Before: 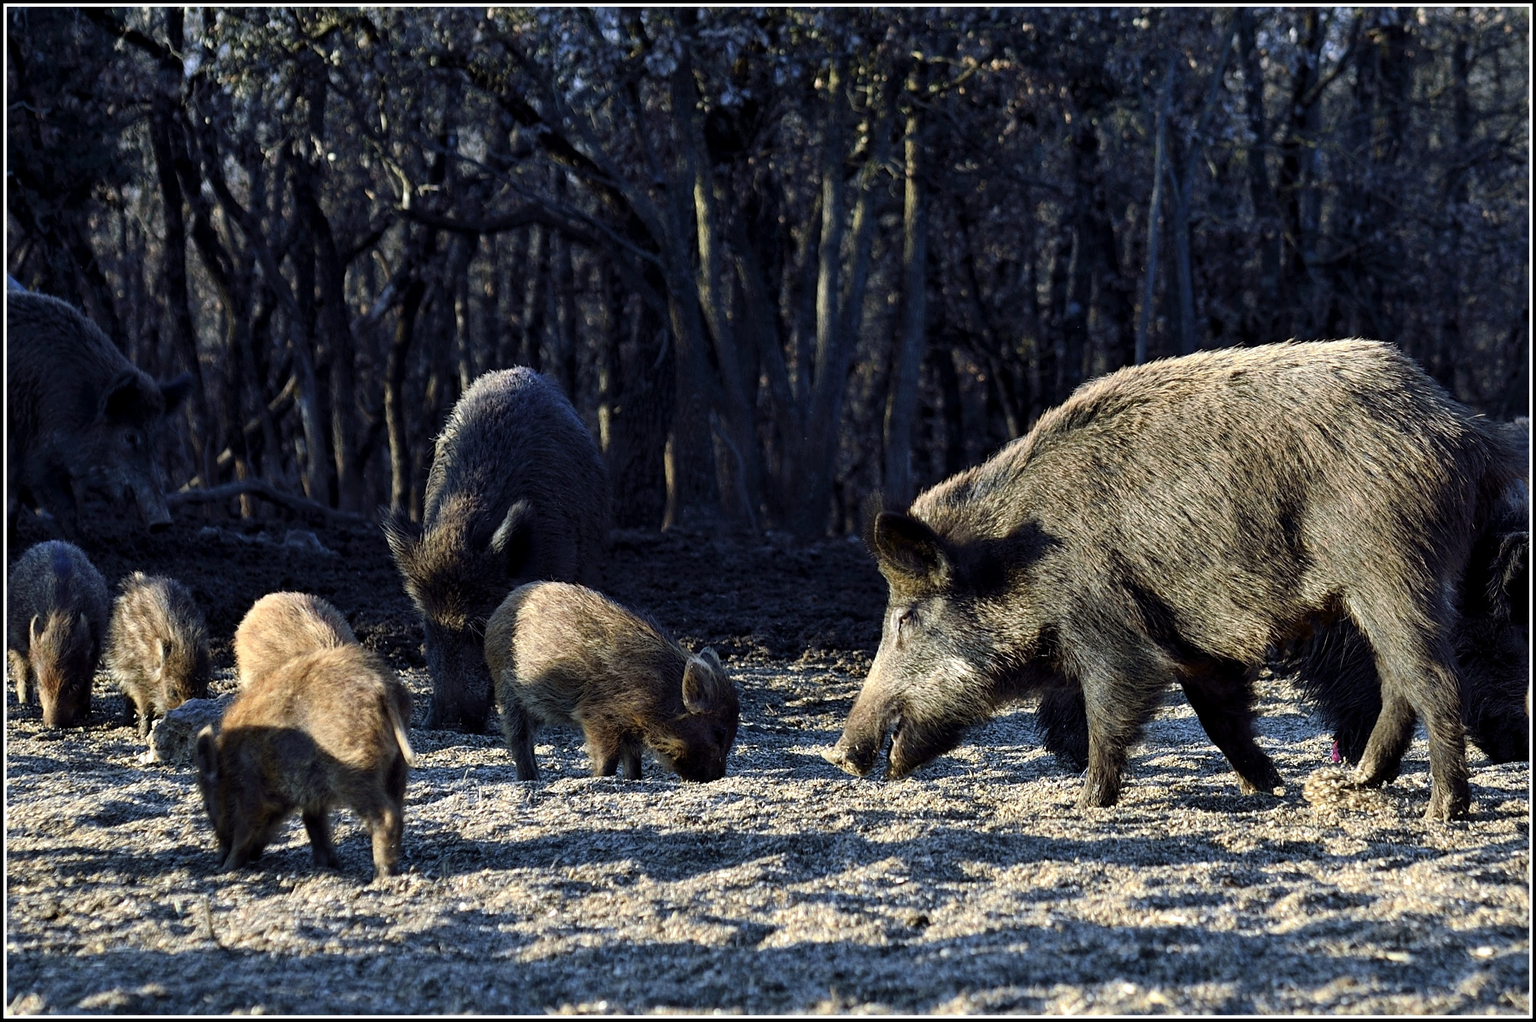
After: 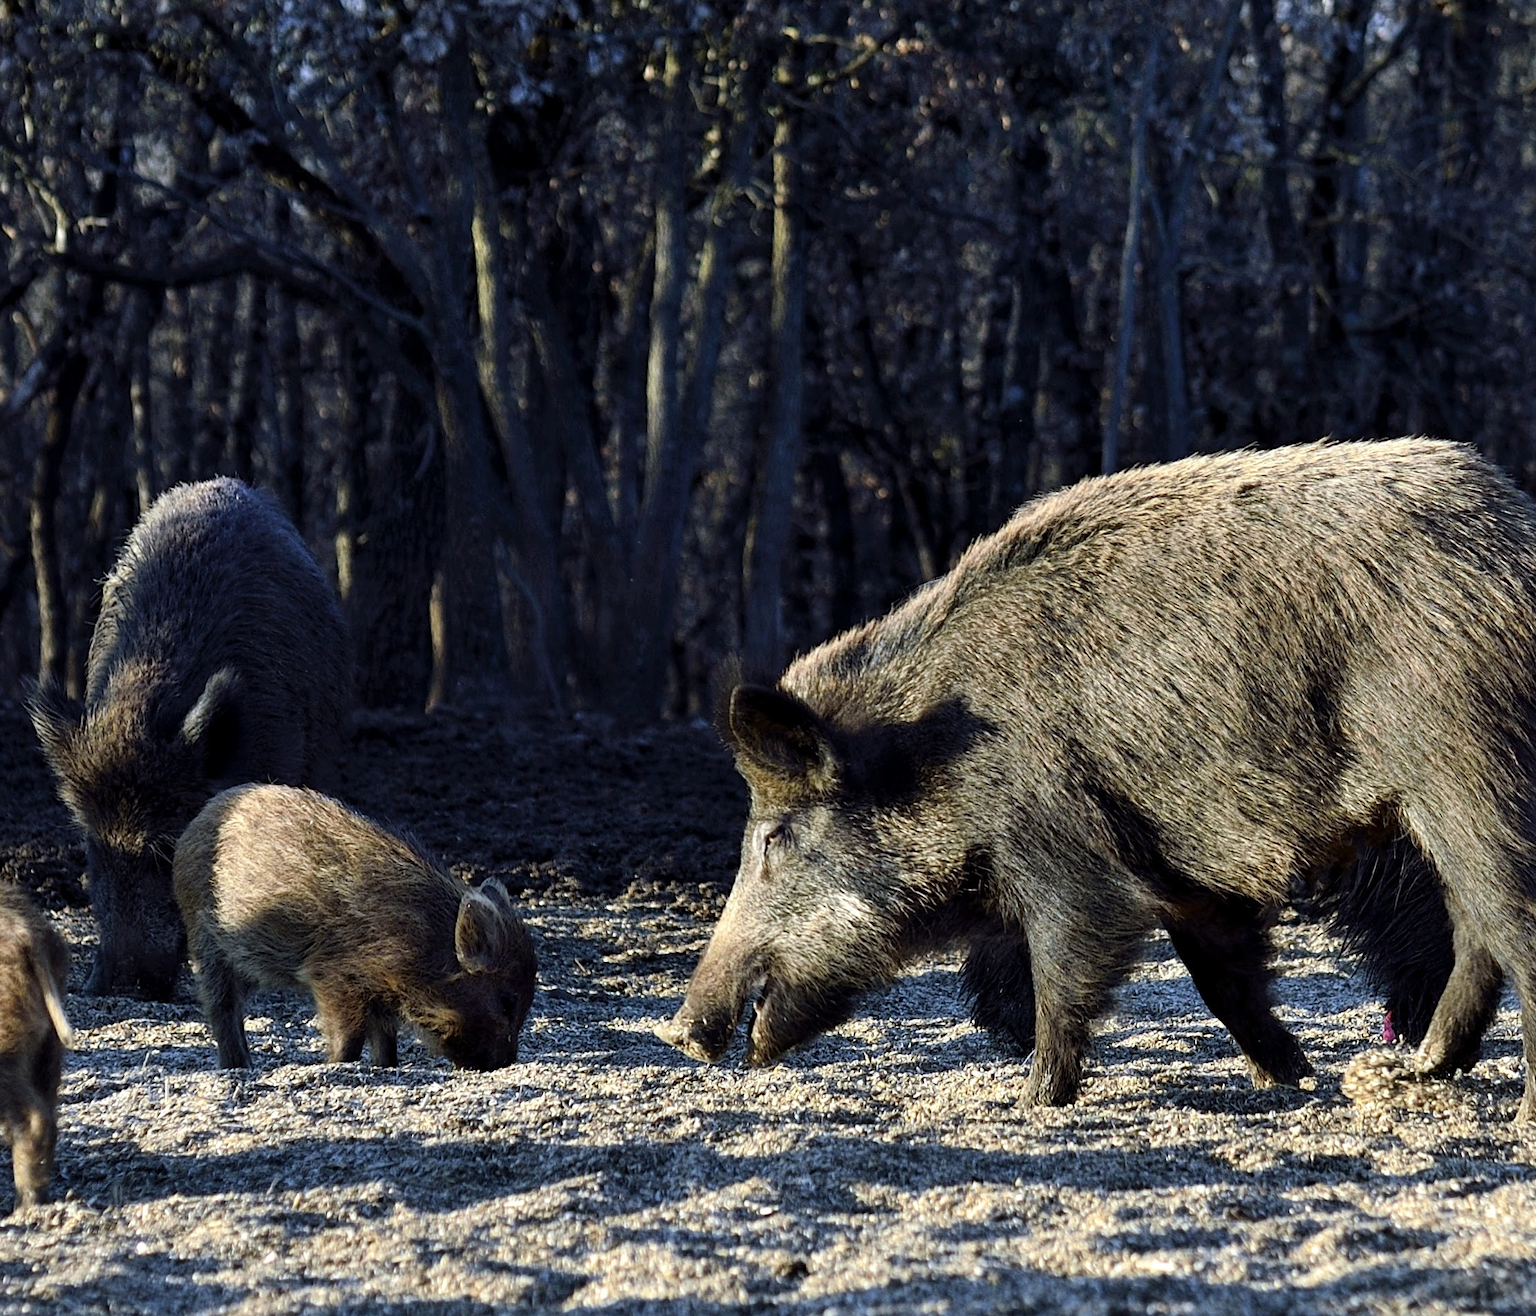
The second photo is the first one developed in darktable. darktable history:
crop and rotate: left 23.686%, top 3.194%, right 6.255%, bottom 6.577%
